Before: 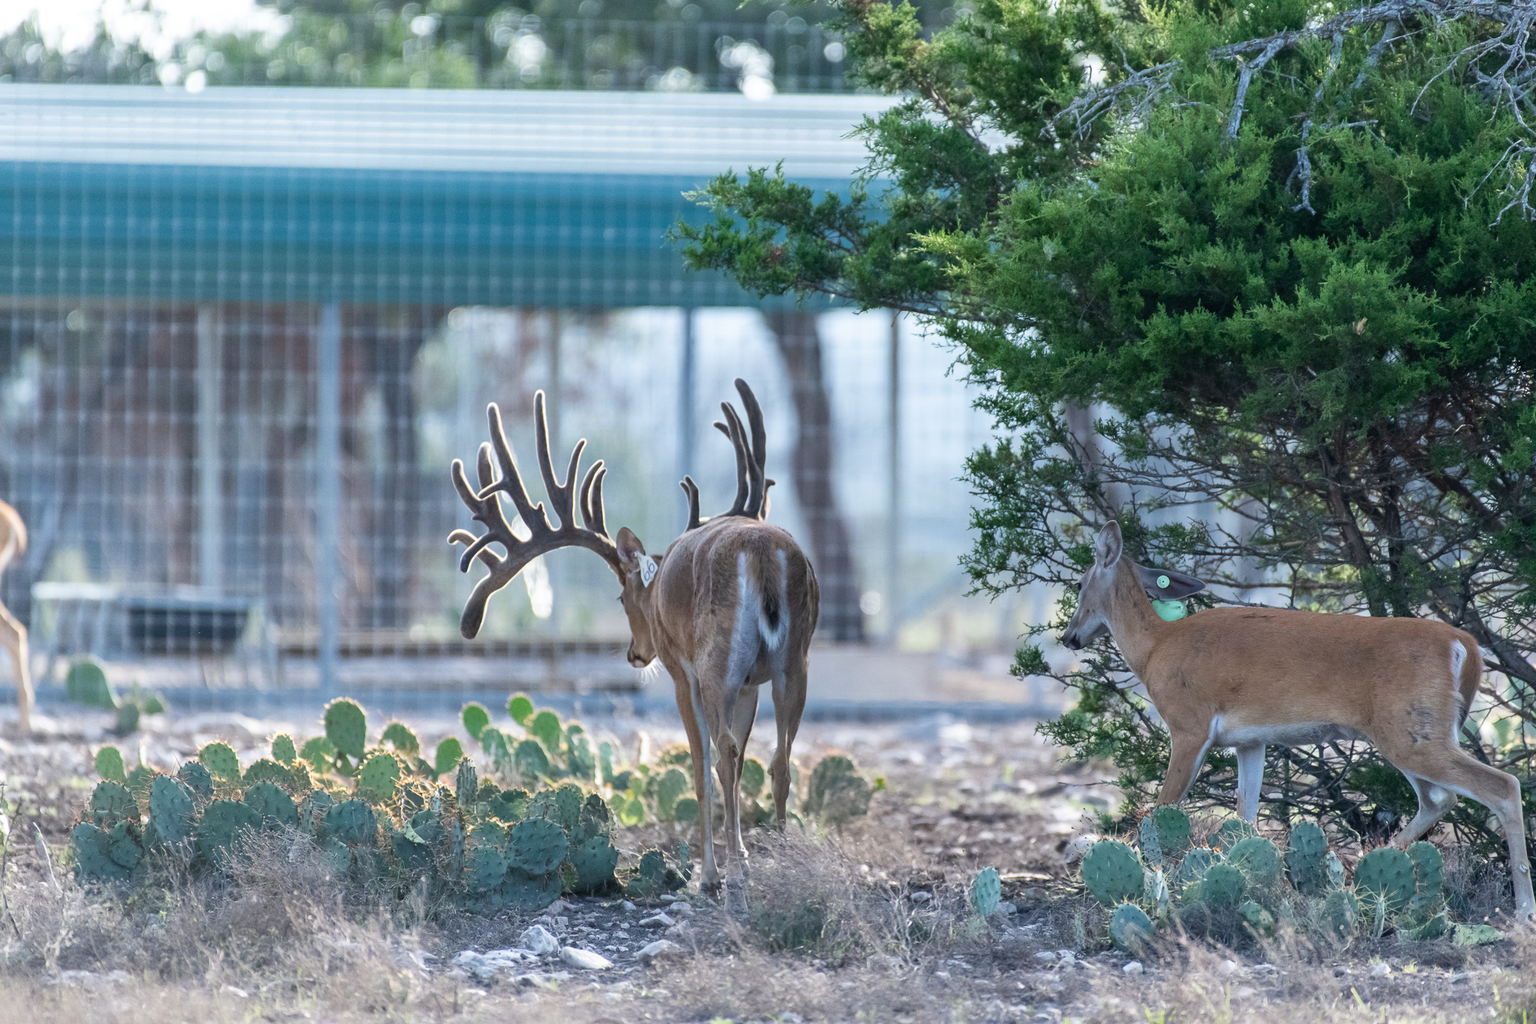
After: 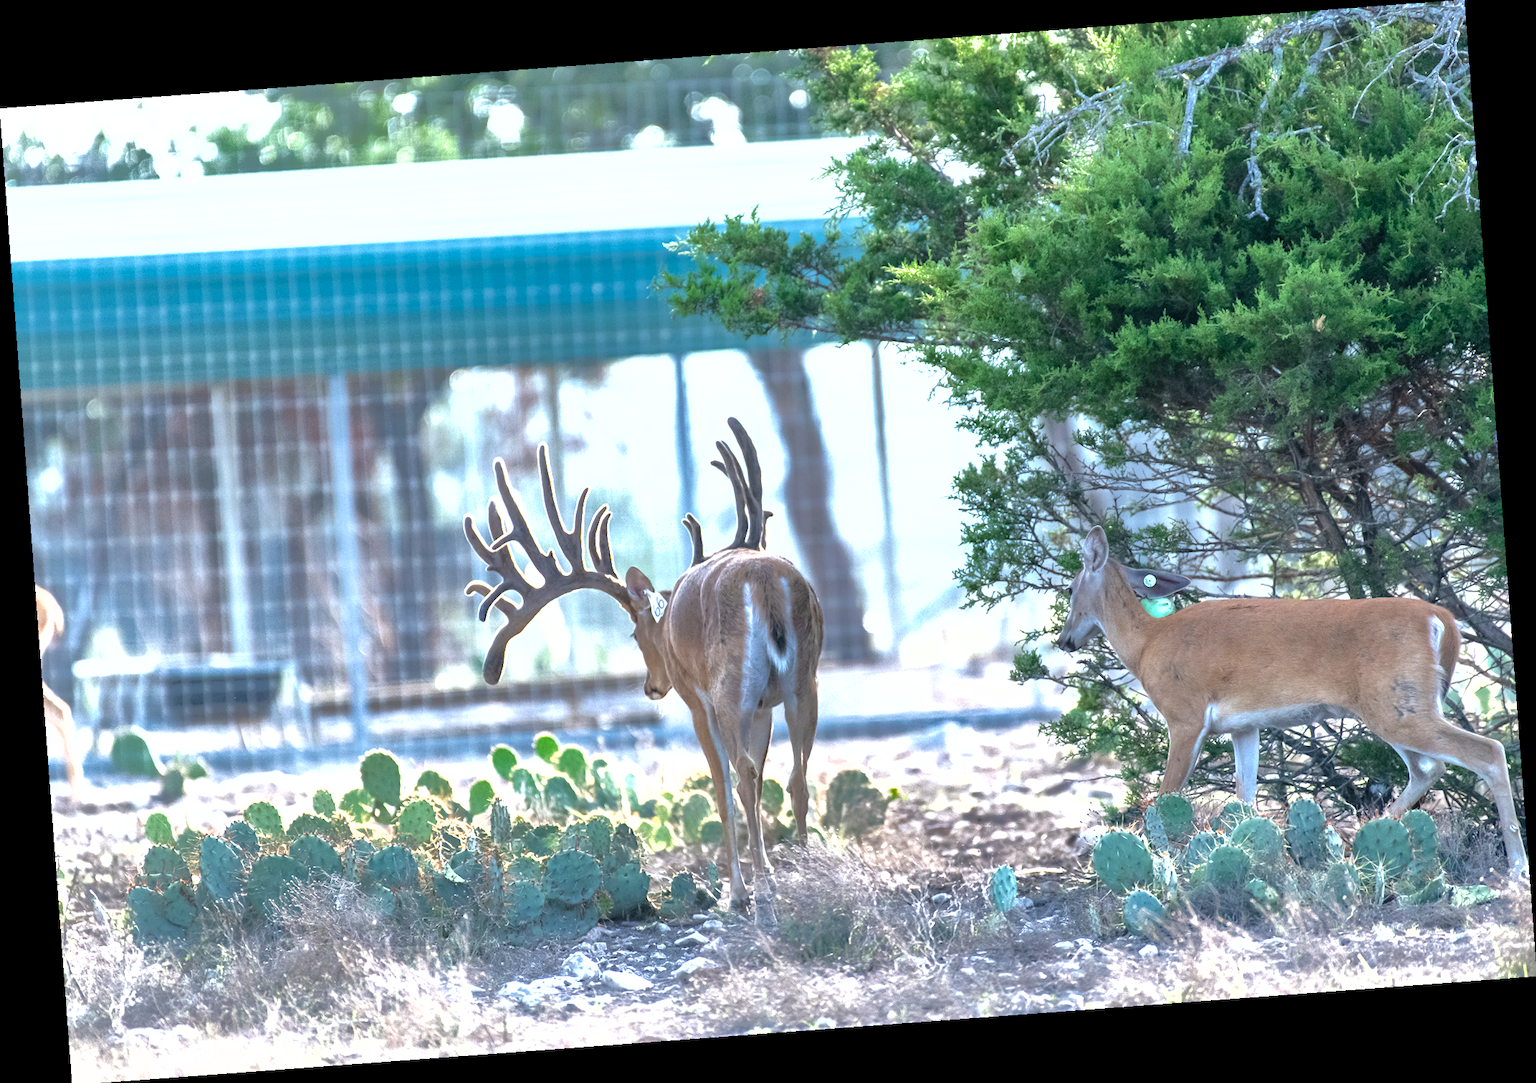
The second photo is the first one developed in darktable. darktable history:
exposure: black level correction 0.001, exposure 1.116 EV, compensate highlight preservation false
rotate and perspective: rotation -4.25°, automatic cropping off
shadows and highlights: shadows 40, highlights -60
